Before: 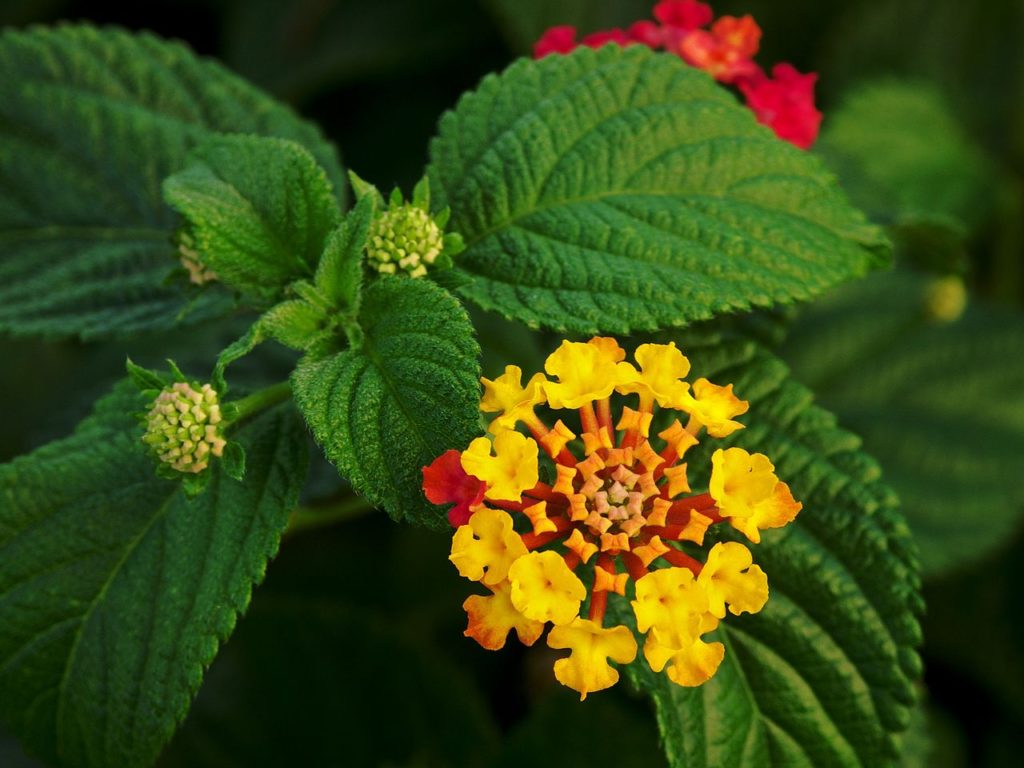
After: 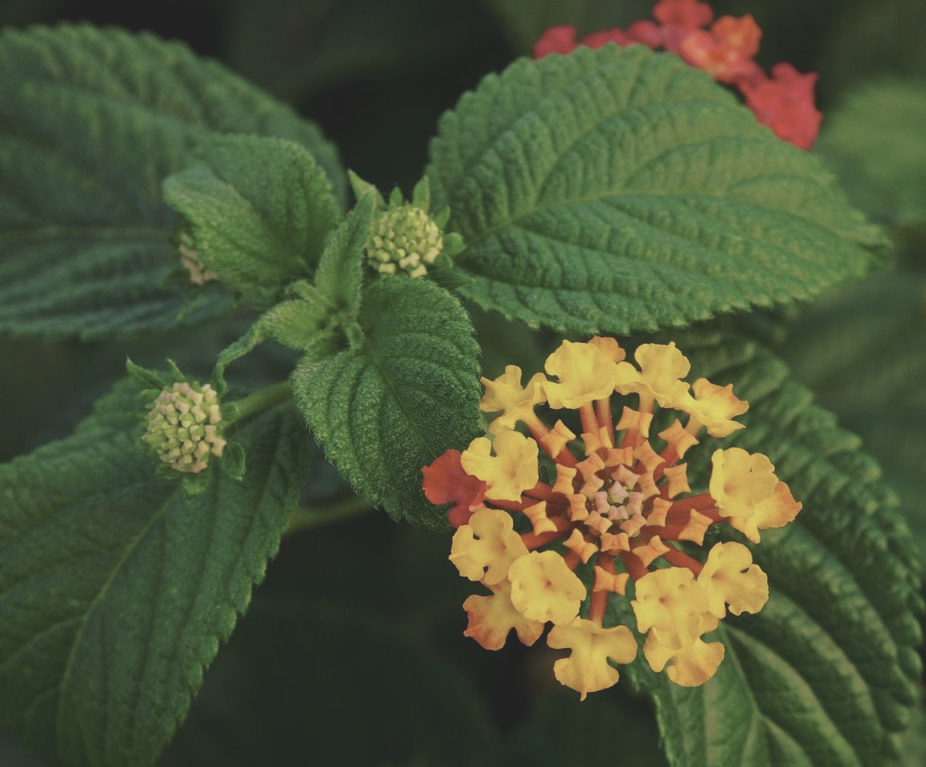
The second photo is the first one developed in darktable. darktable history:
crop: right 9.509%, bottom 0.031%
contrast brightness saturation: contrast -0.26, saturation -0.43
